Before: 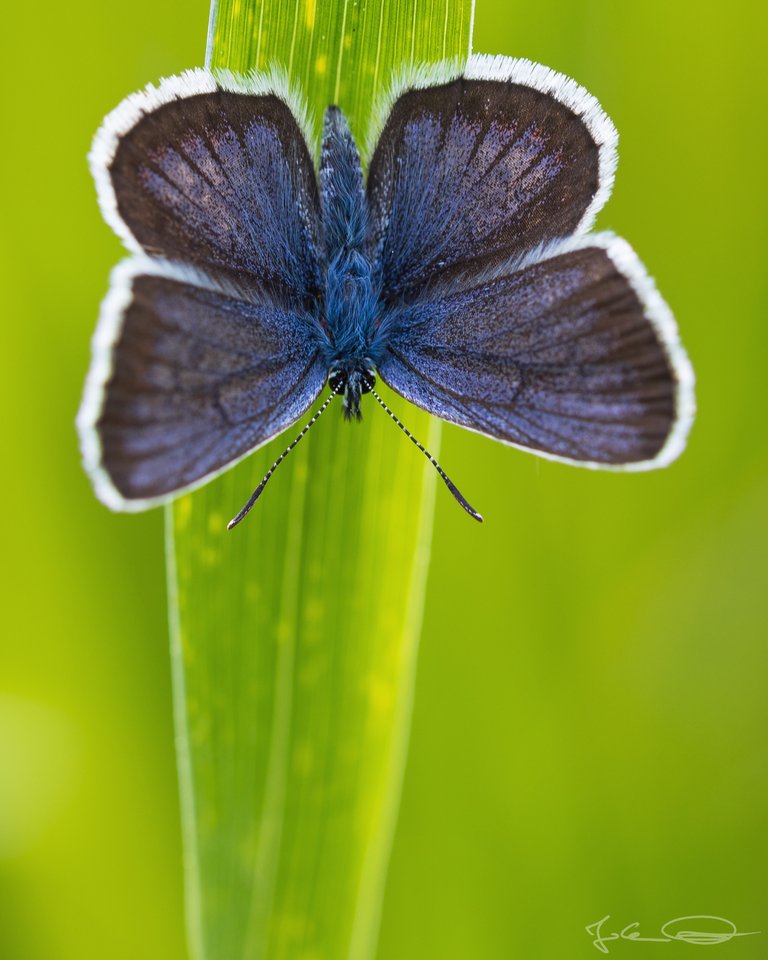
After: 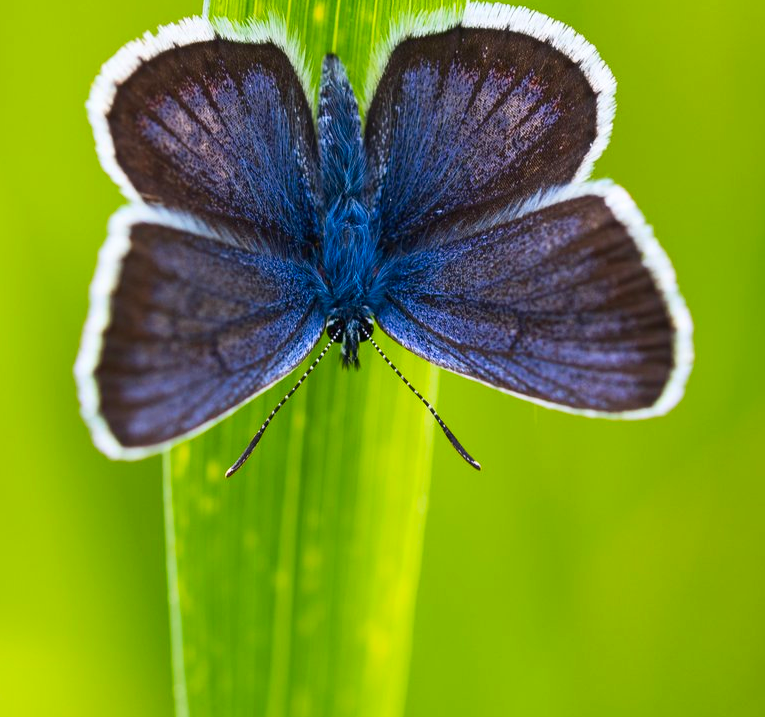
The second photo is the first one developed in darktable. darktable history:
crop: left 0.317%, top 5.468%, bottom 19.819%
contrast brightness saturation: contrast 0.16, saturation 0.322
